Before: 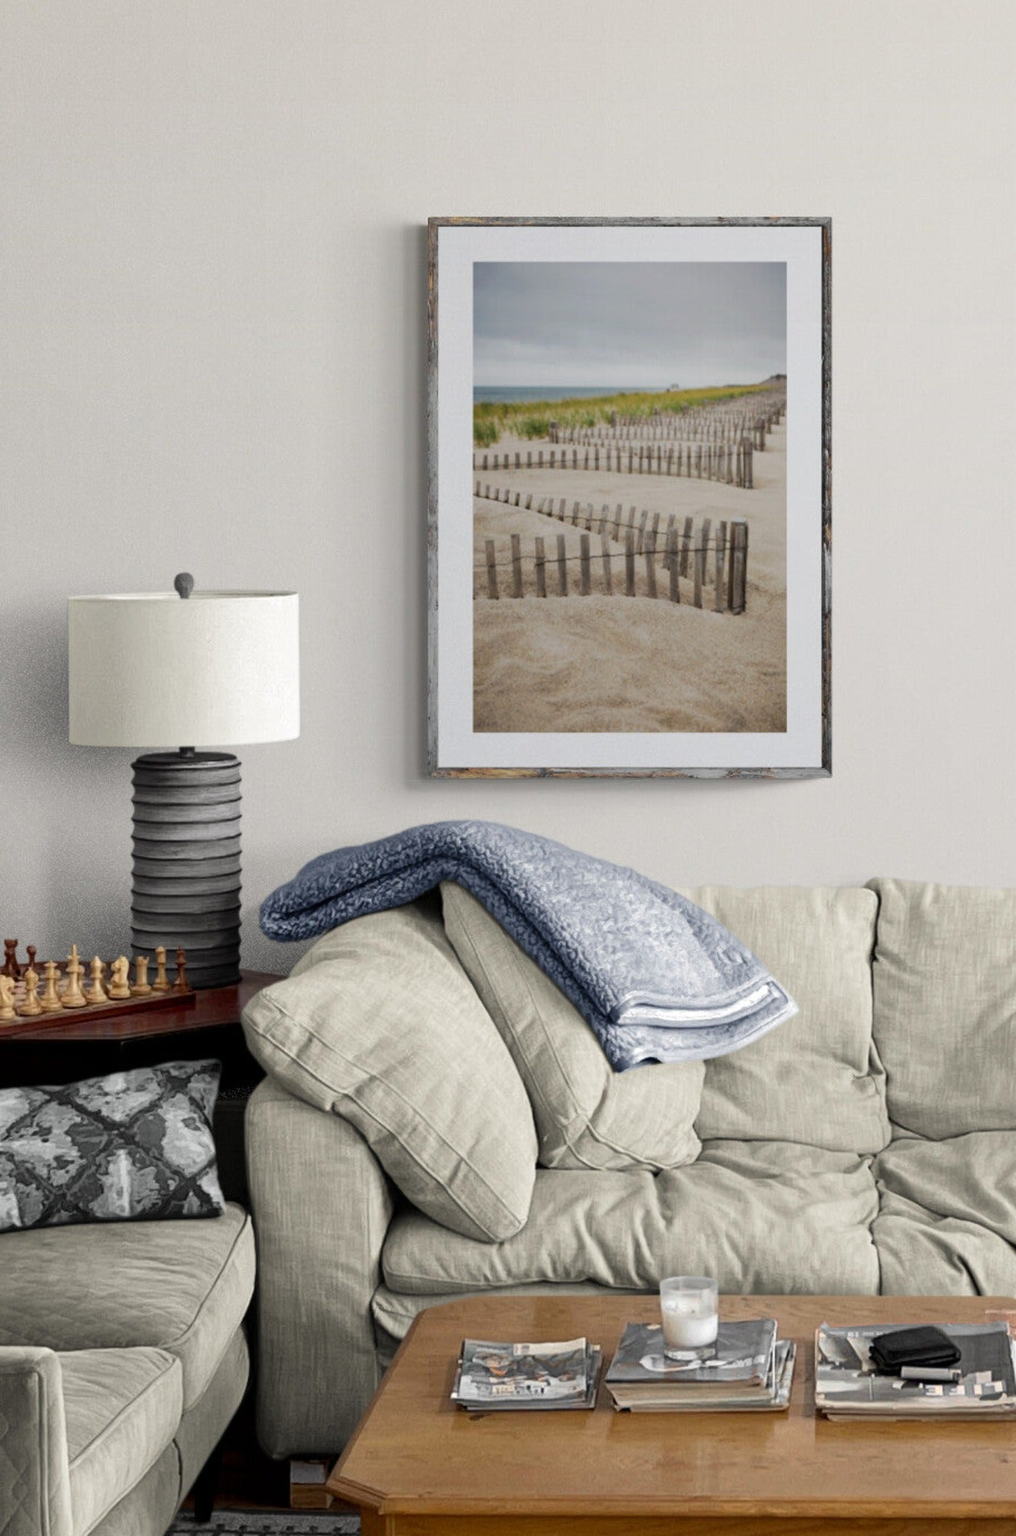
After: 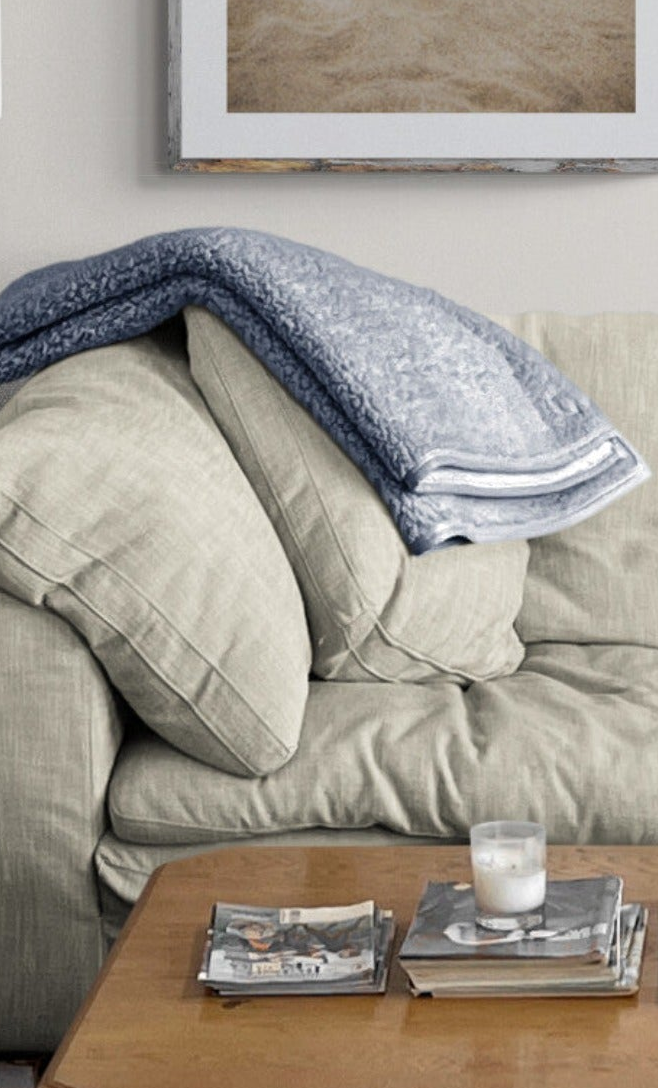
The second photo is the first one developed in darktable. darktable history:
crop: left 29.406%, top 42.068%, right 20.806%, bottom 3.484%
